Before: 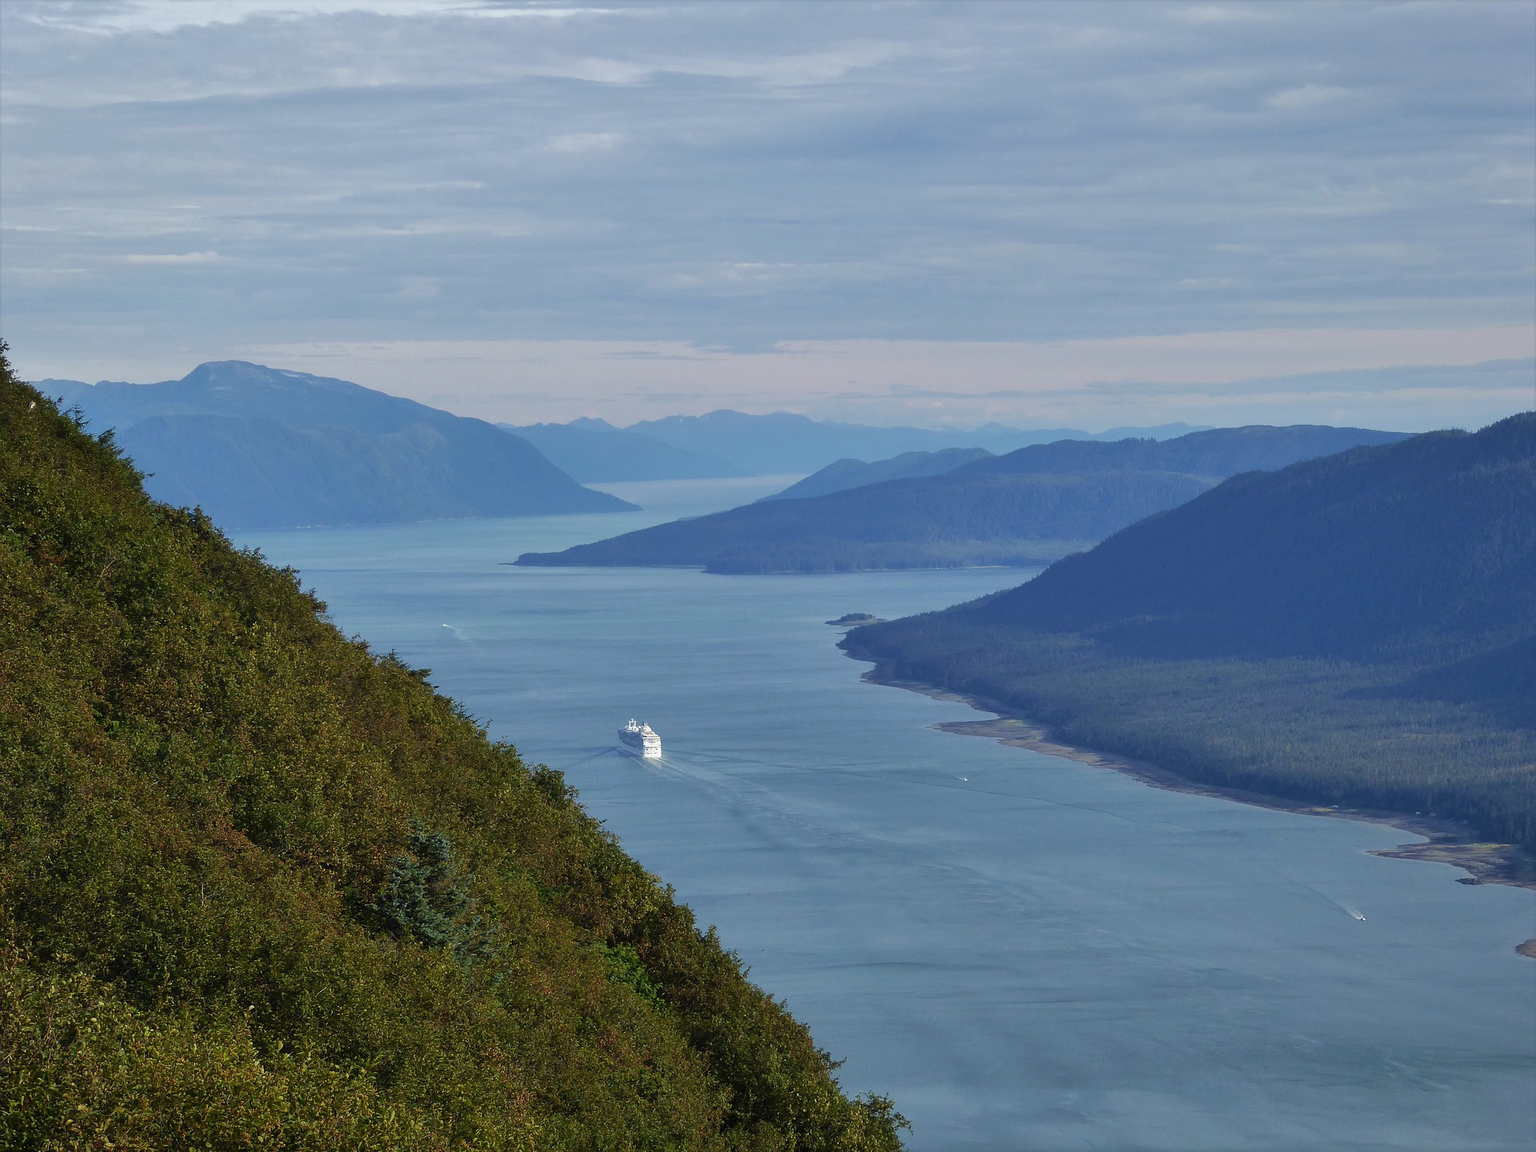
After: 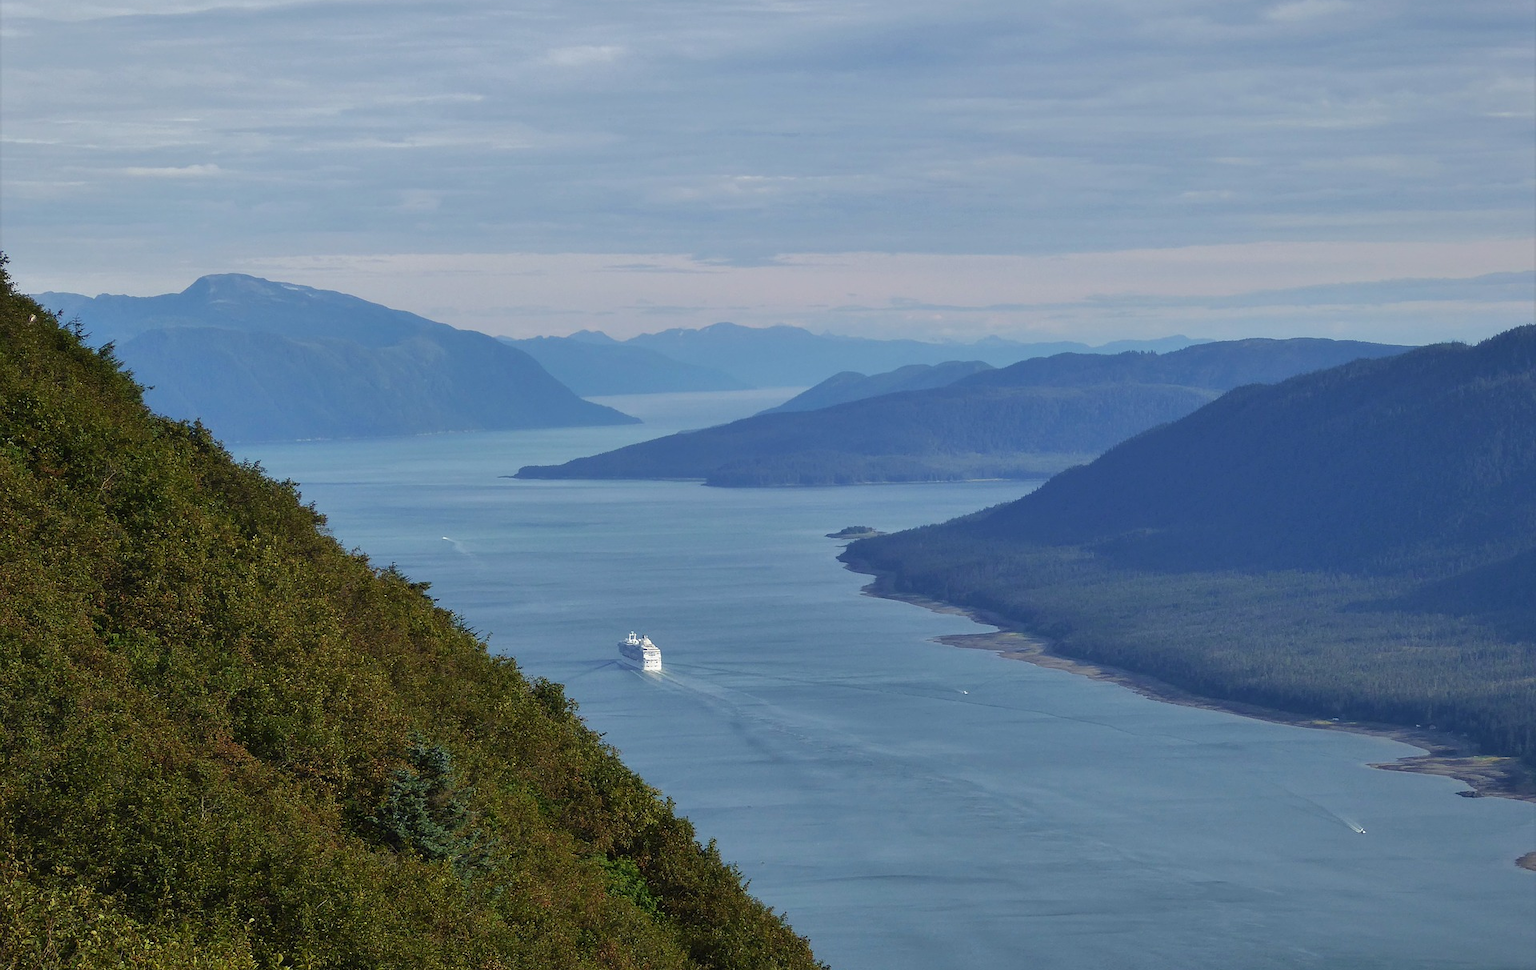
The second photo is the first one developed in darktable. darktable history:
crop: top 7.588%, bottom 8.13%
